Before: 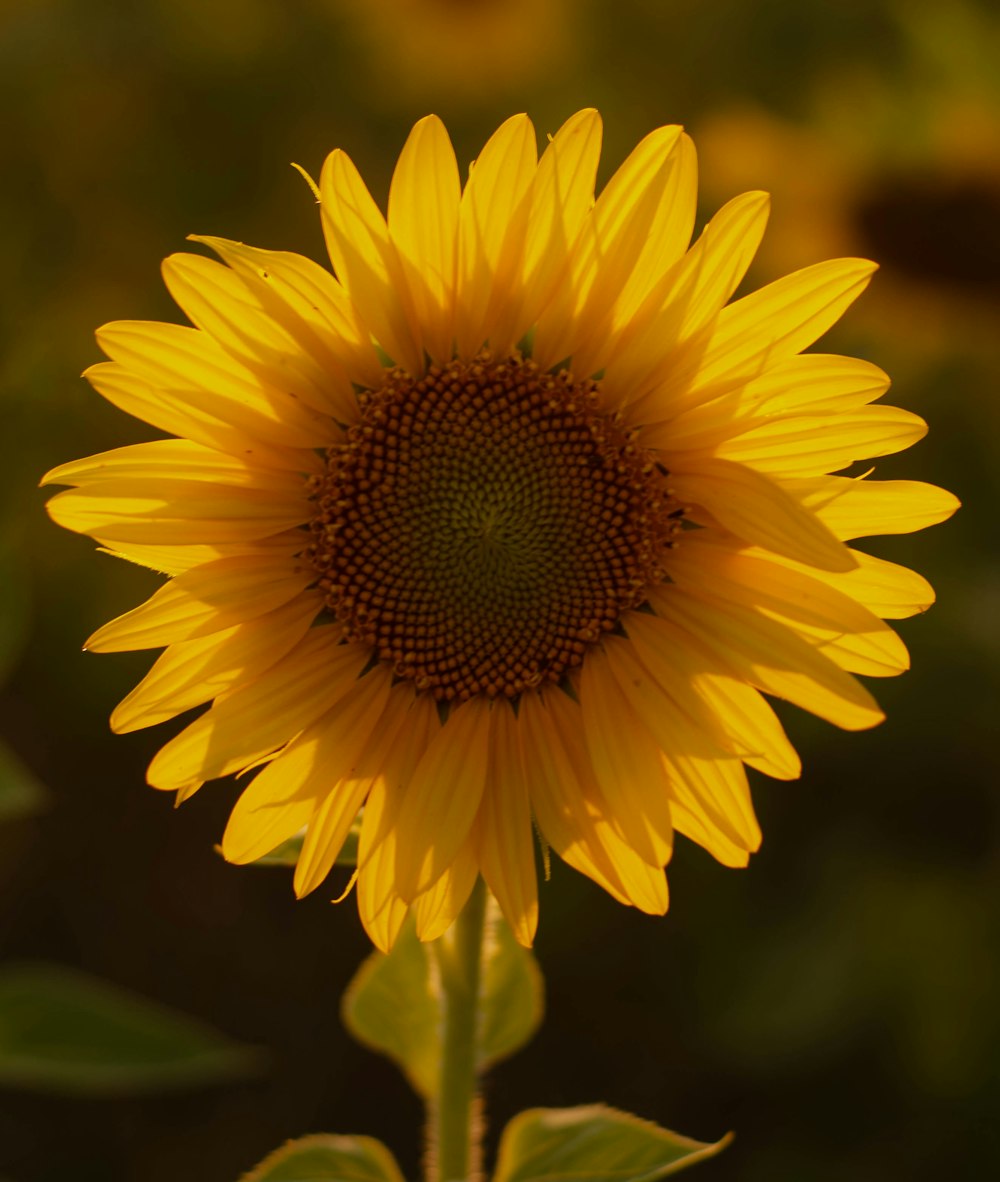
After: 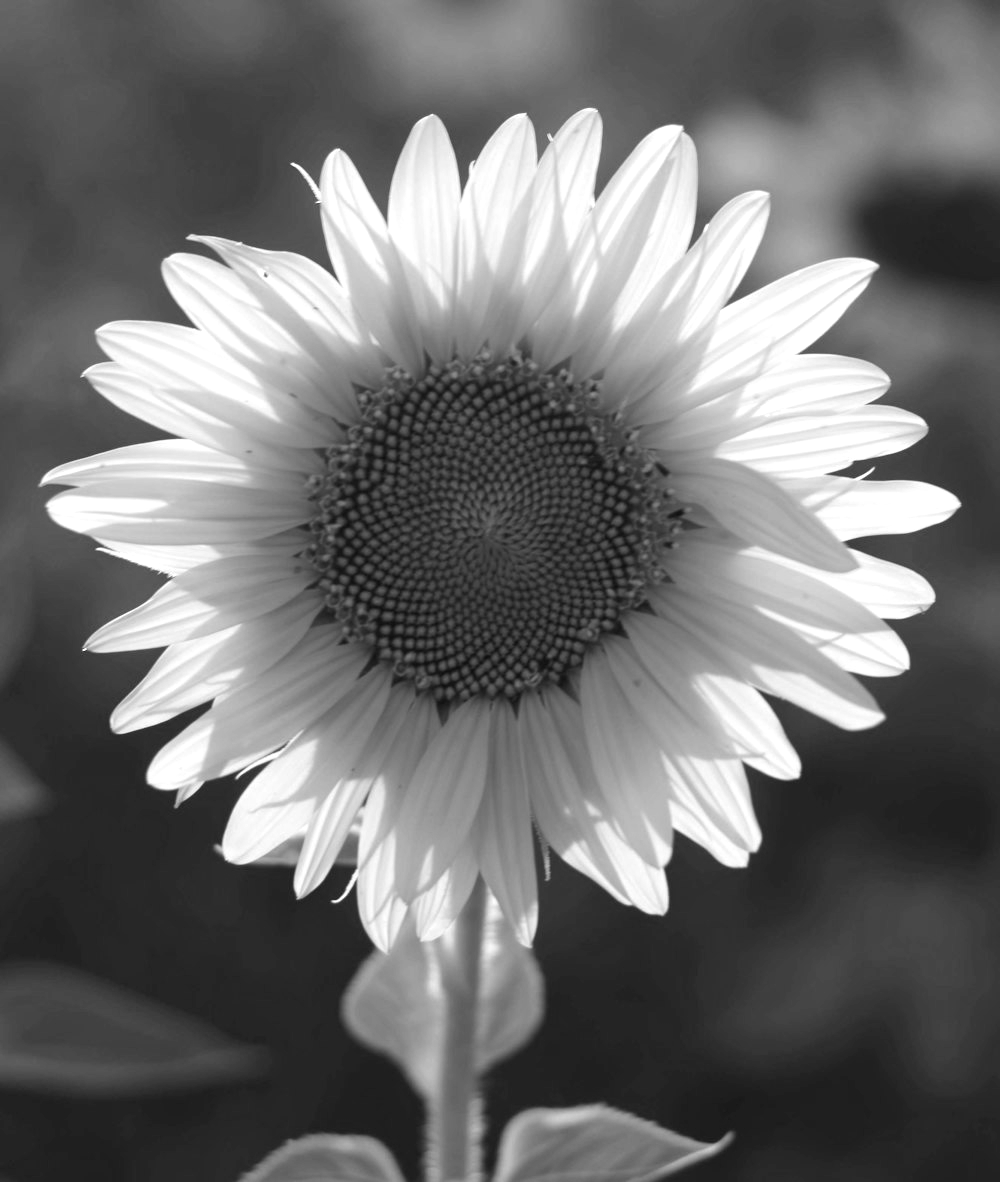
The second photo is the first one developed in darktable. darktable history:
monochrome: on, module defaults
exposure: black level correction 0, exposure 1.2 EV, compensate exposure bias true, compensate highlight preservation false
